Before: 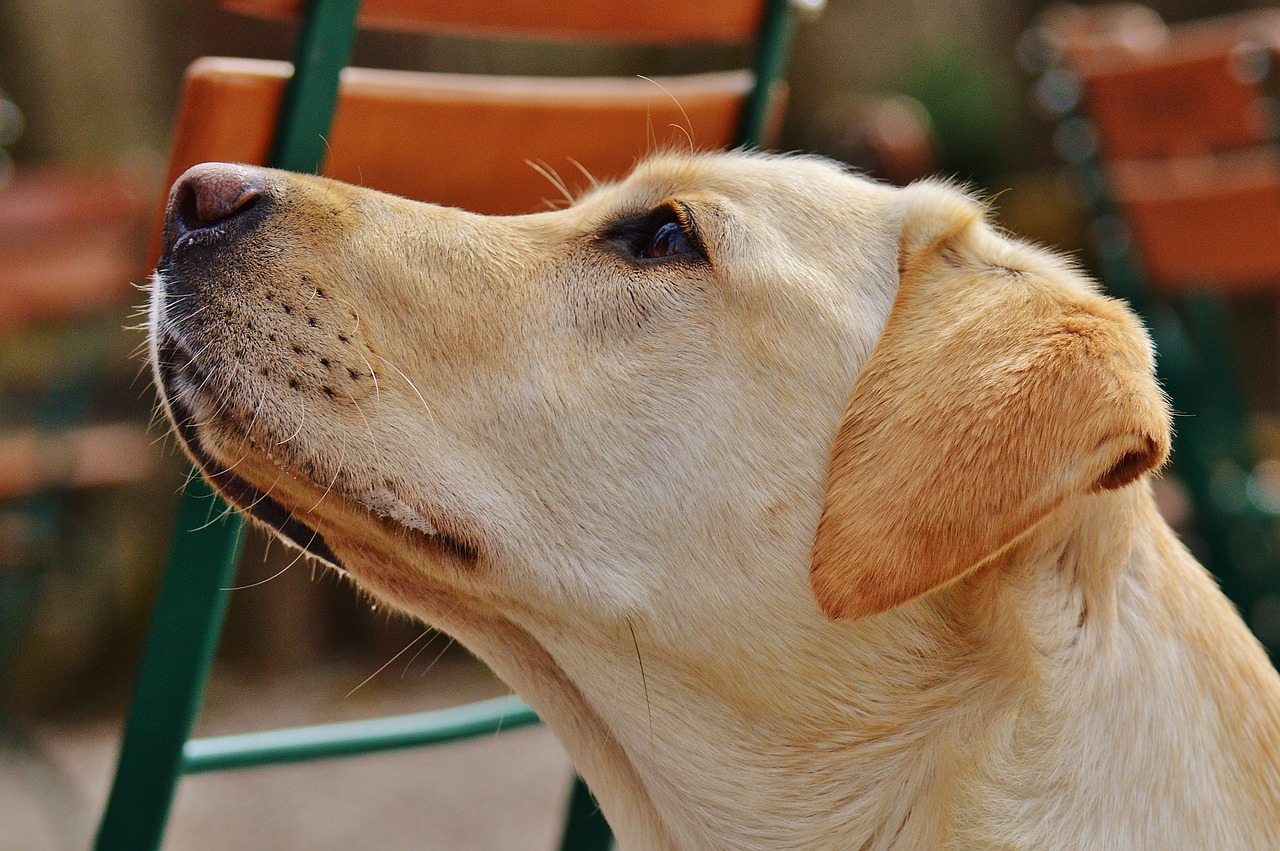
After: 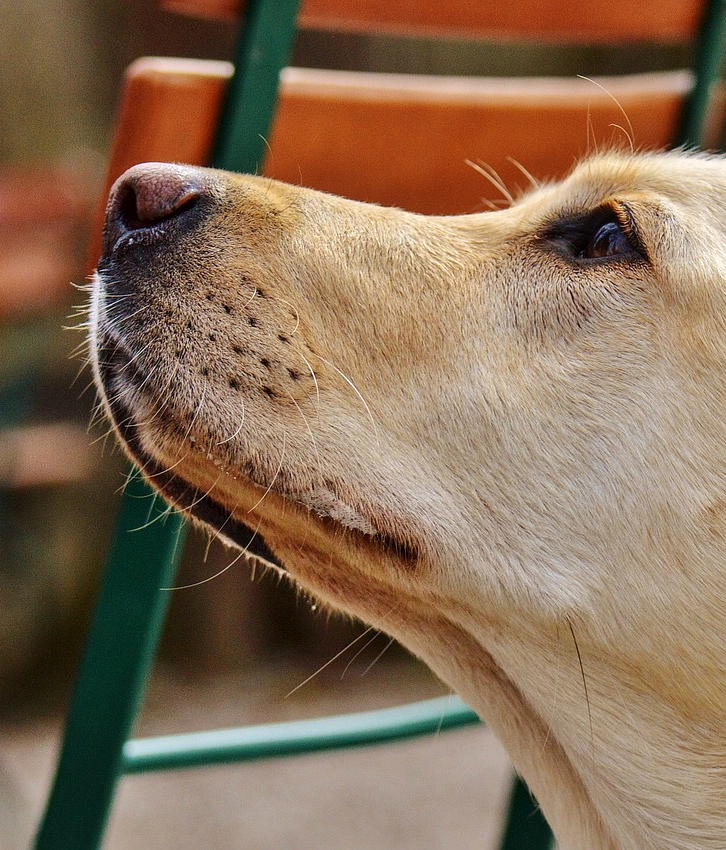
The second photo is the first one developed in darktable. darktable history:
exposure: exposure 0.172 EV, compensate exposure bias true, compensate highlight preservation false
local contrast: on, module defaults
crop: left 4.752%, right 38.452%
